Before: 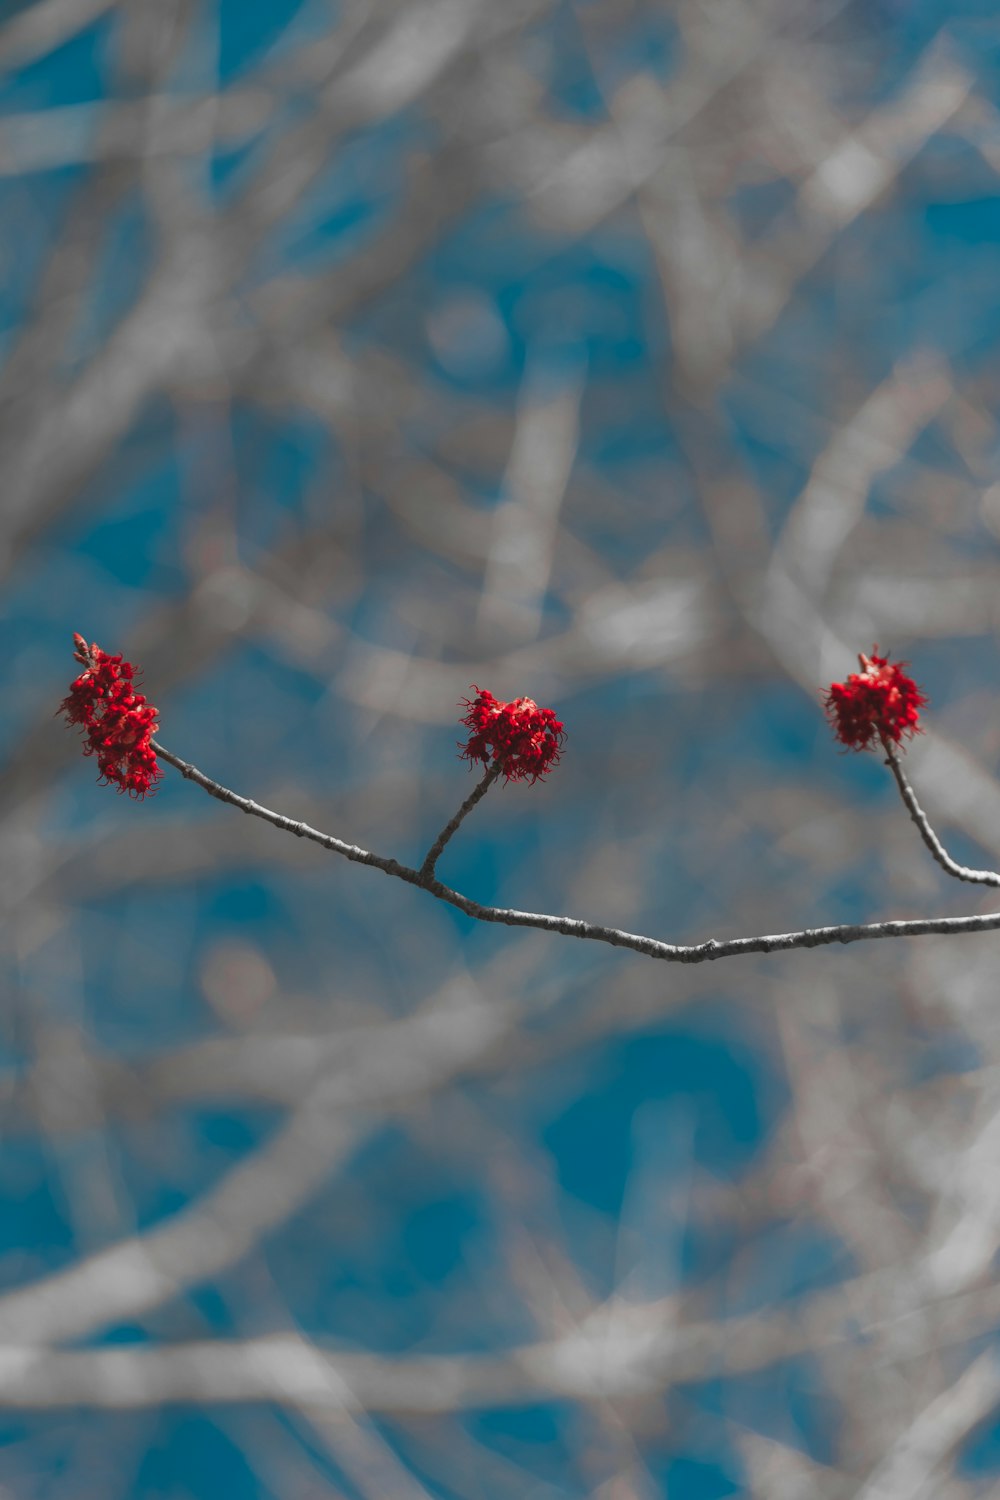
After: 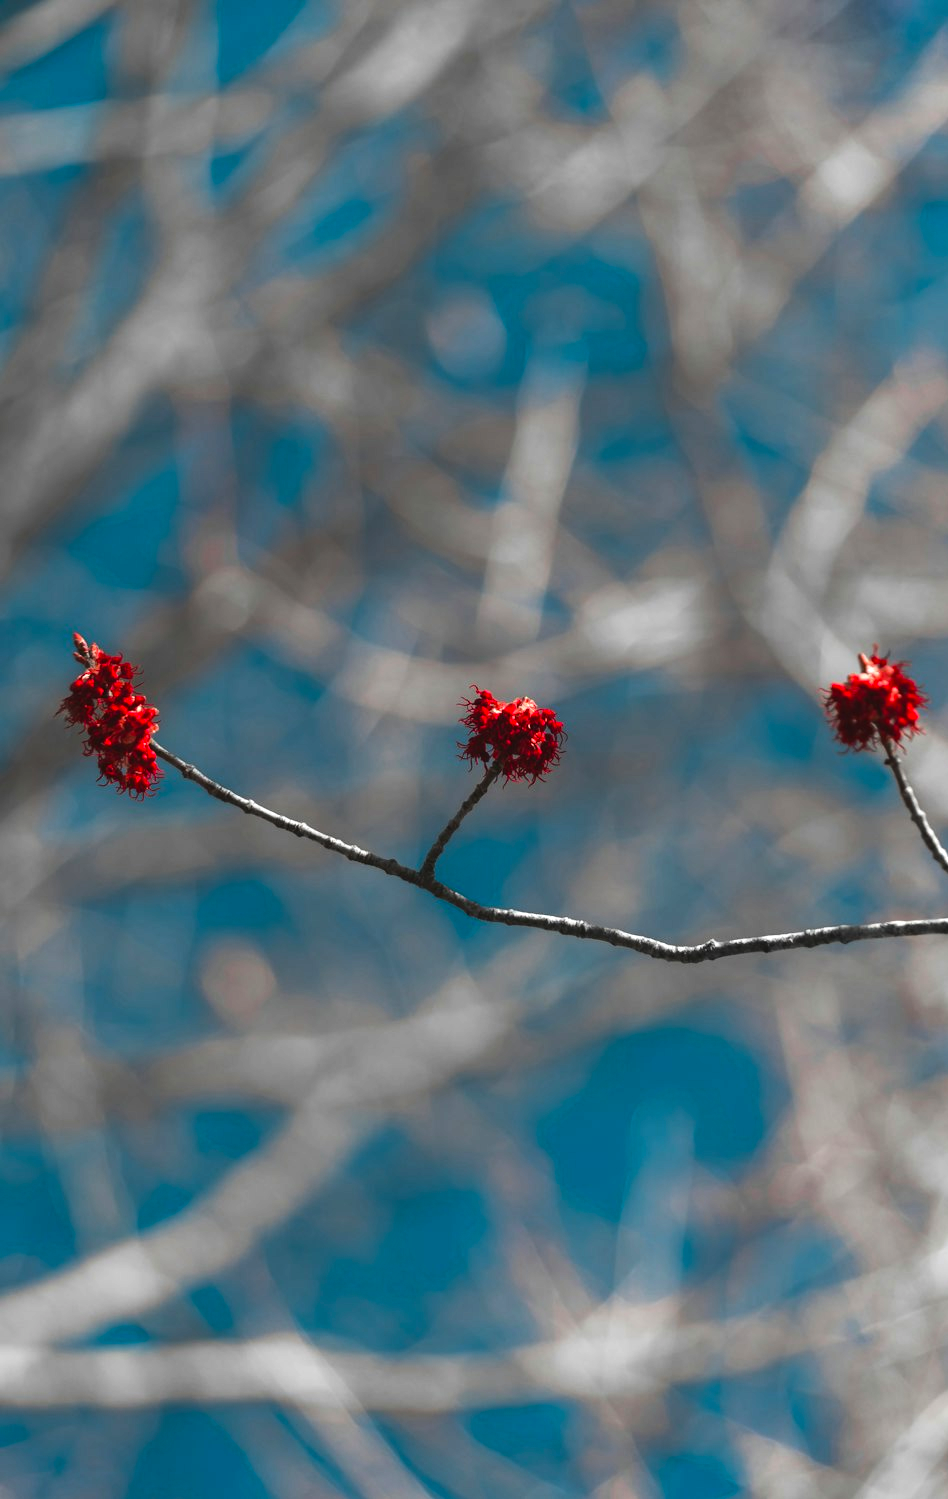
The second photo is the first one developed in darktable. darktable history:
crop and rotate: right 5.167%
color balance: output saturation 120%
tone equalizer: -8 EV -0.75 EV, -7 EV -0.7 EV, -6 EV -0.6 EV, -5 EV -0.4 EV, -3 EV 0.4 EV, -2 EV 0.6 EV, -1 EV 0.7 EV, +0 EV 0.75 EV, edges refinement/feathering 500, mask exposure compensation -1.57 EV, preserve details no
